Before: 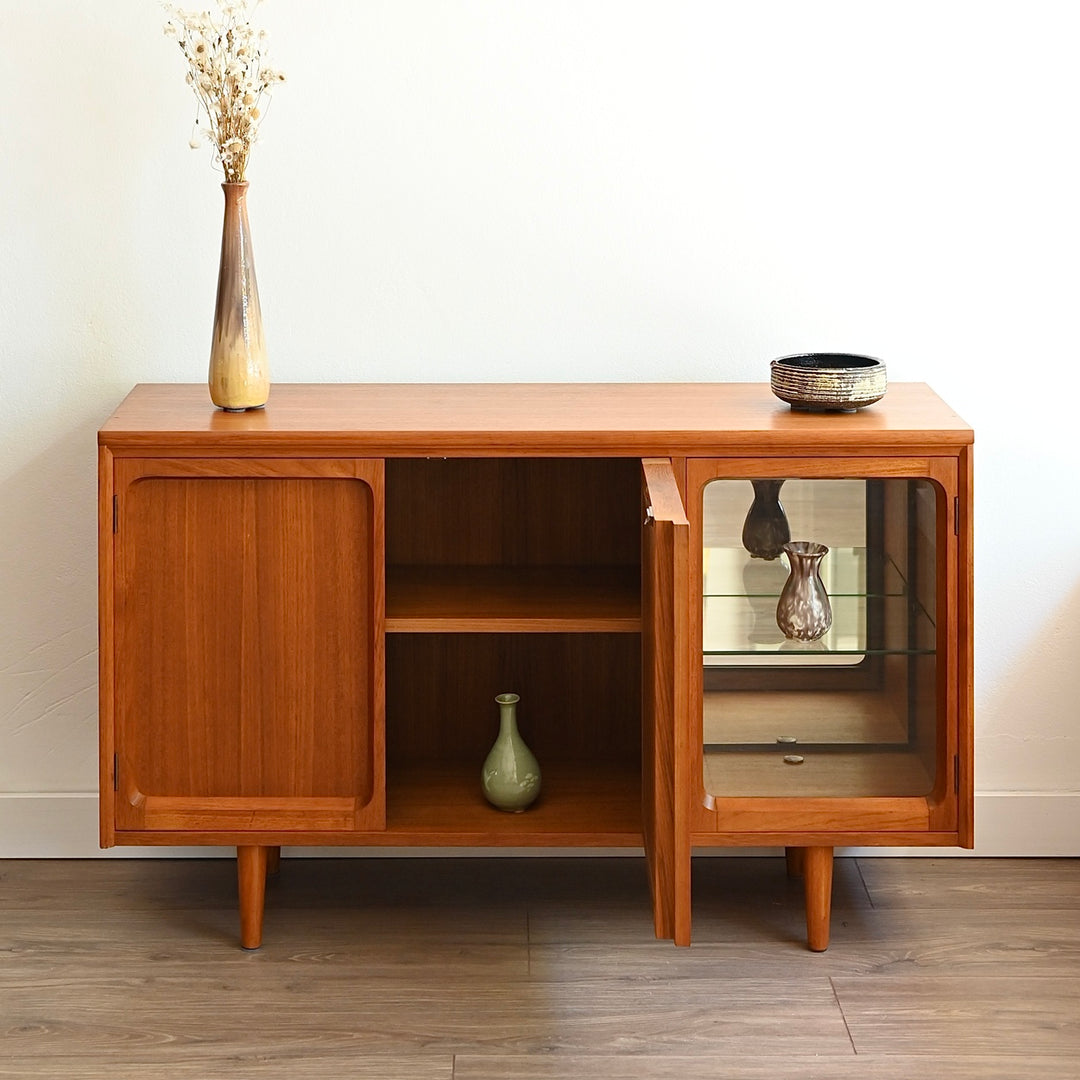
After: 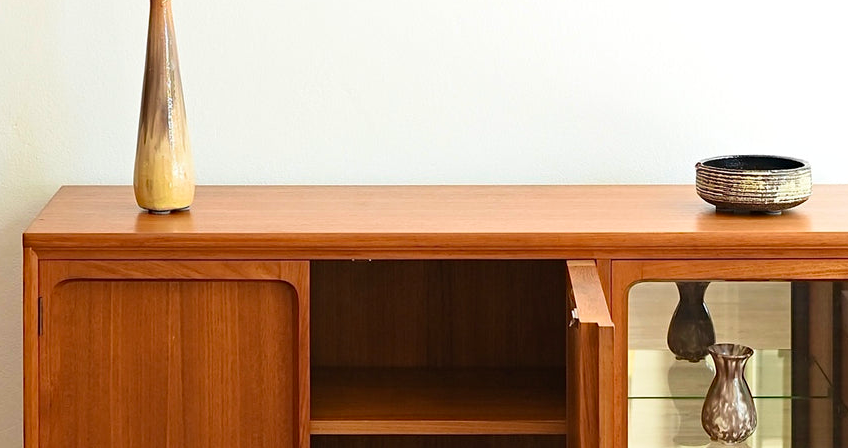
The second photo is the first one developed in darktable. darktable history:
haze removal: compatibility mode true, adaptive false
crop: left 7.036%, top 18.398%, right 14.379%, bottom 40.043%
tone equalizer: on, module defaults
velvia: on, module defaults
